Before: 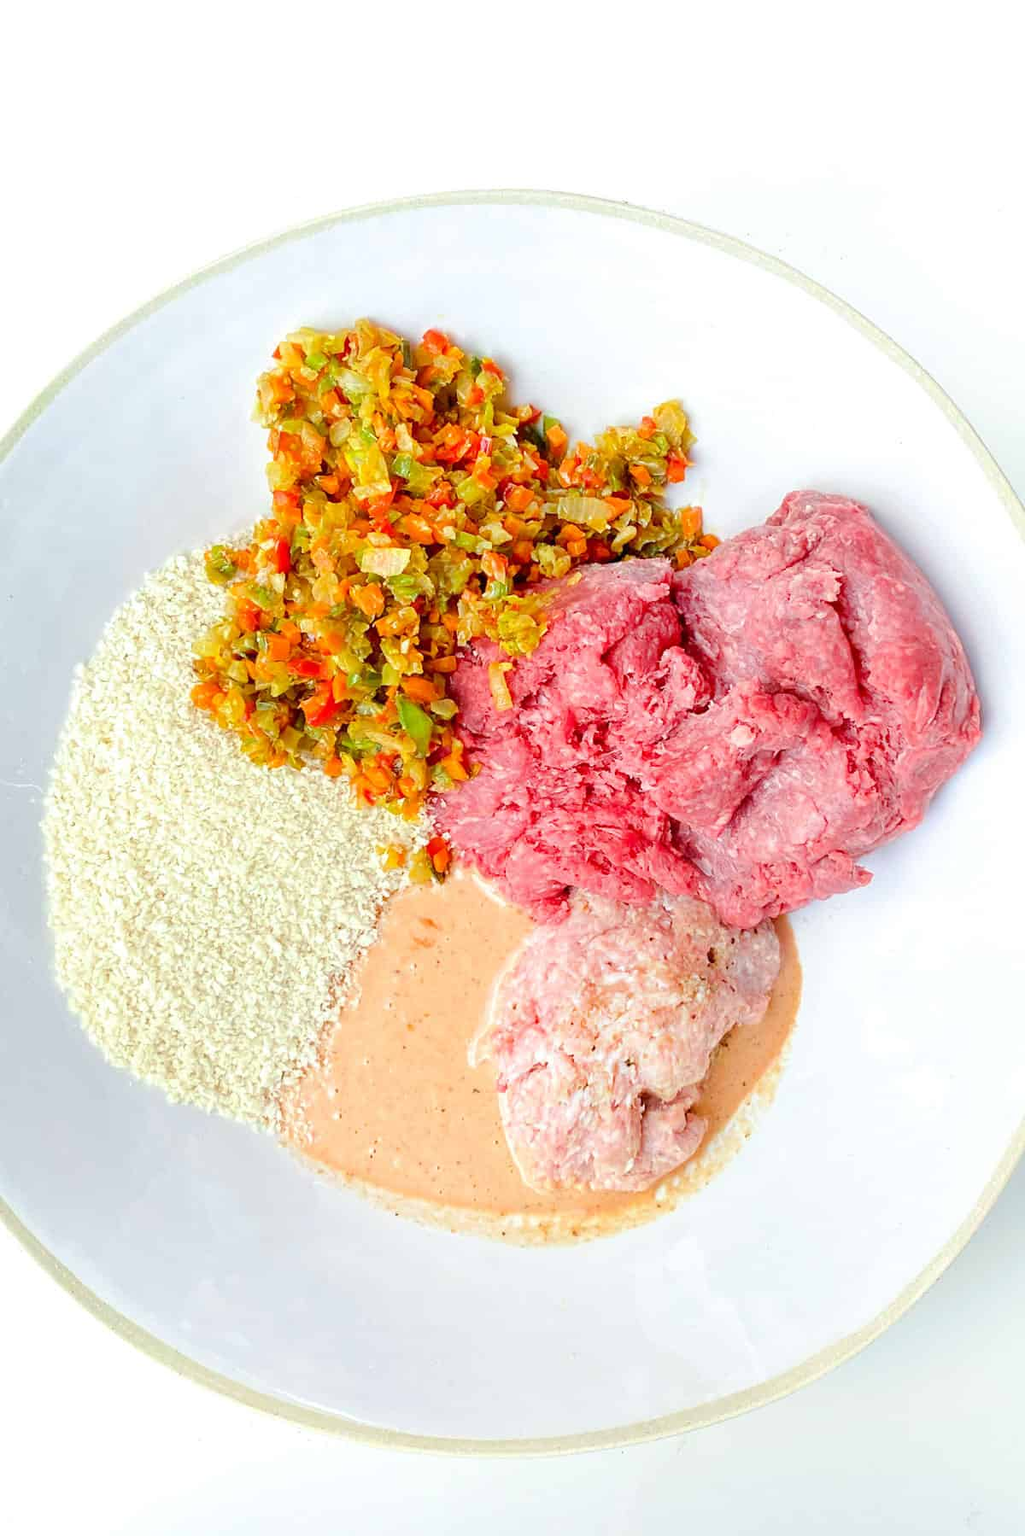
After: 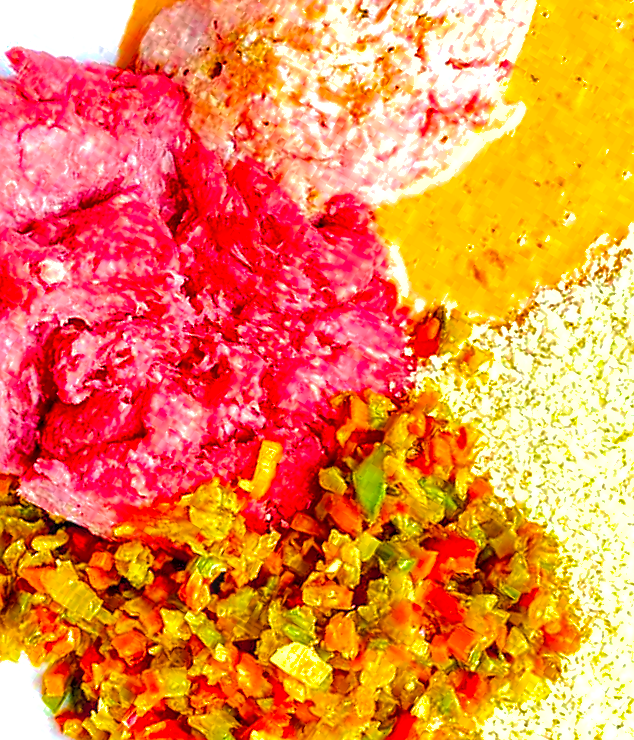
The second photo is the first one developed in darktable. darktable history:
shadows and highlights: on, module defaults
color balance rgb: linear chroma grading › global chroma 42.43%, perceptual saturation grading › global saturation 30.532%, perceptual brilliance grading › global brilliance 10.118%, perceptual brilliance grading › shadows 15.012%, global vibrance 20%
crop and rotate: angle 148.66°, left 9.118%, top 15.559%, right 4.509%, bottom 17.184%
local contrast: detail 130%
sharpen: amount 0.5
tone curve: curves: ch0 [(0, 0) (0.003, 0.019) (0.011, 0.019) (0.025, 0.022) (0.044, 0.026) (0.069, 0.032) (0.1, 0.052) (0.136, 0.081) (0.177, 0.123) (0.224, 0.17) (0.277, 0.219) (0.335, 0.276) (0.399, 0.344) (0.468, 0.421) (0.543, 0.508) (0.623, 0.604) (0.709, 0.705) (0.801, 0.797) (0.898, 0.894) (1, 1)], preserve colors none
